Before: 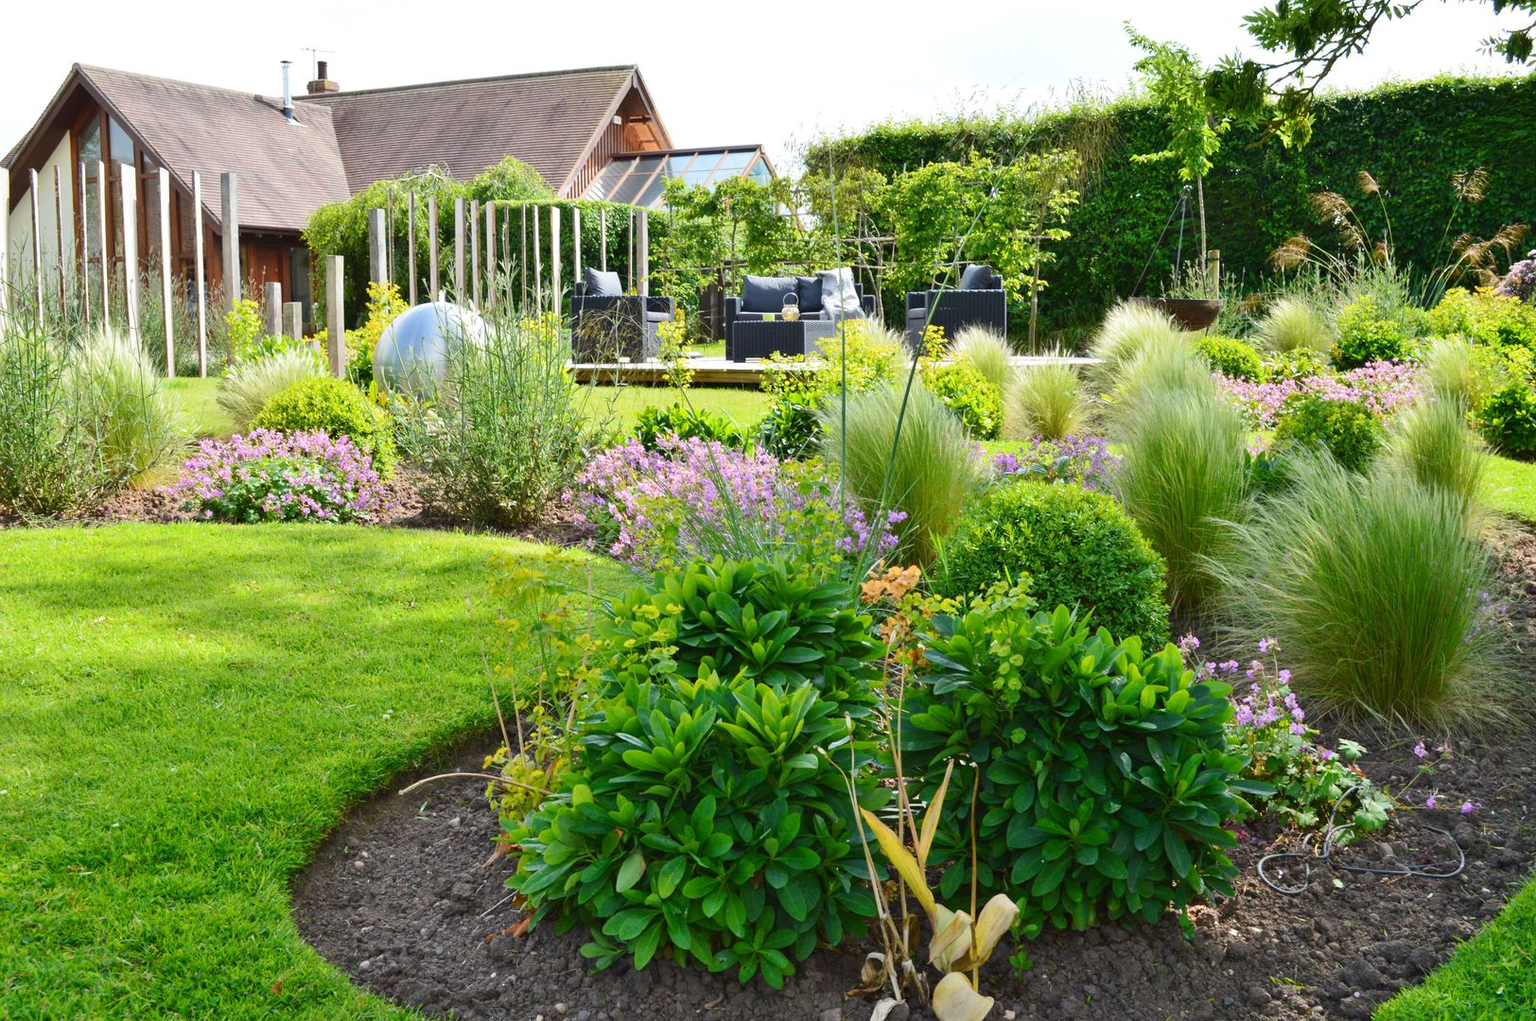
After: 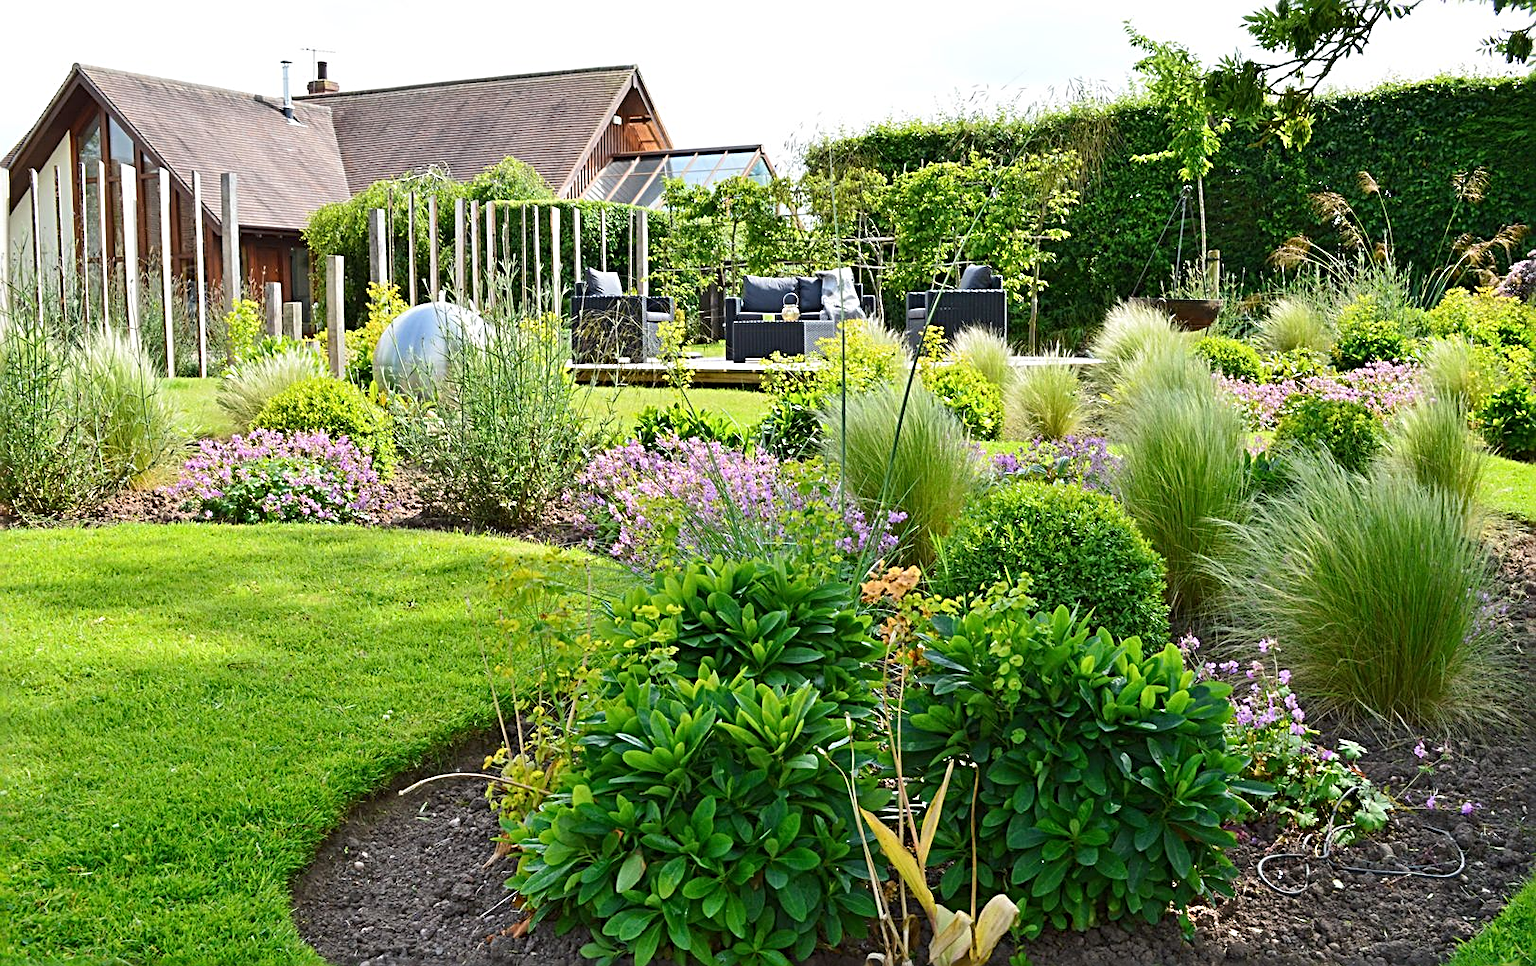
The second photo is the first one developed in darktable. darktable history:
crop and rotate: top 0.008%, bottom 5.273%
sharpen: radius 3.05, amount 0.762
